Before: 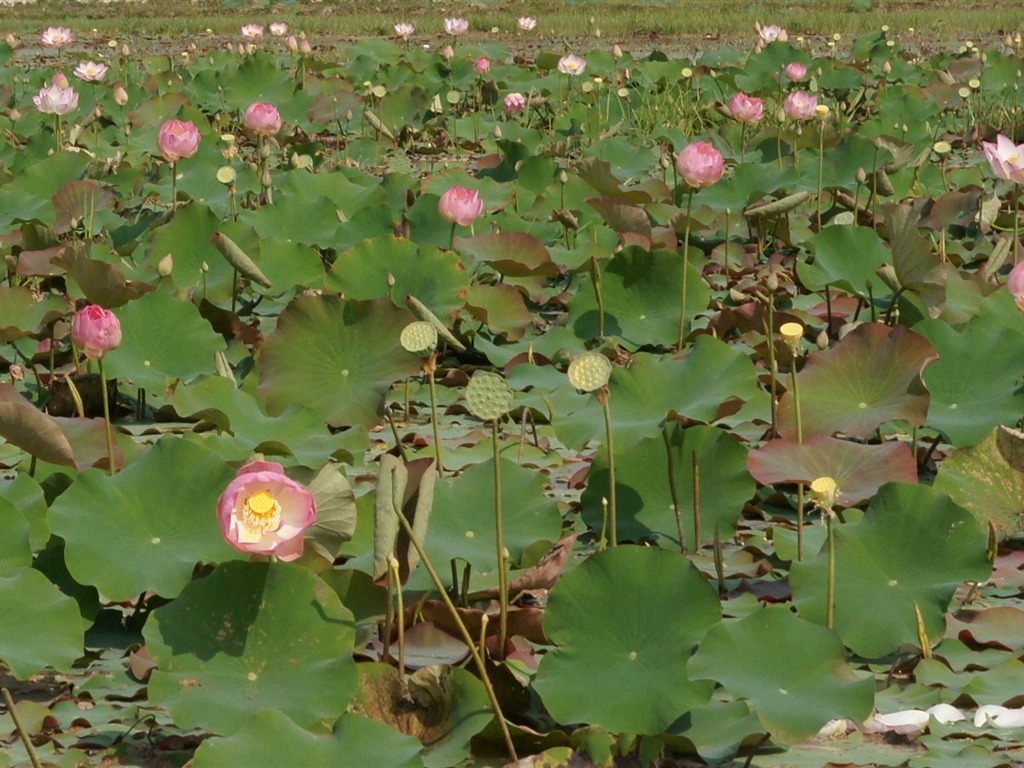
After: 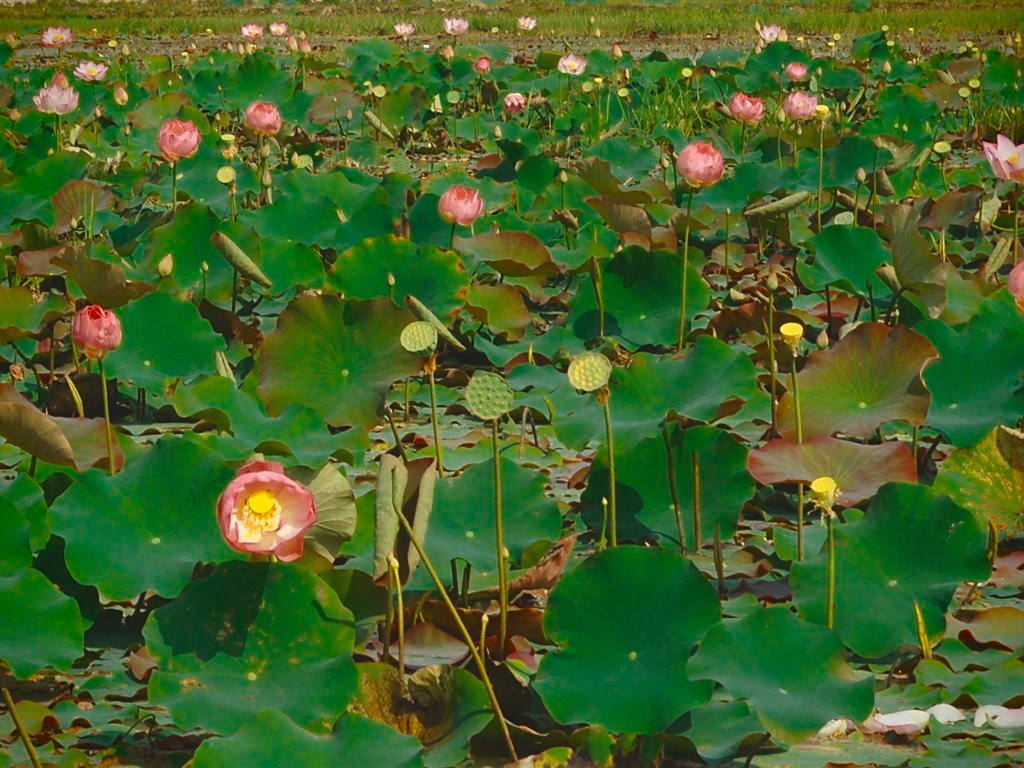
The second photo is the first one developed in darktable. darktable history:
exposure: black level correction -0.024, exposure -0.12 EV, compensate highlight preservation false
vignetting: fall-off start 79.81%, saturation 0.371, dithering 8-bit output
color zones: curves: ch0 [(0, 0.5) (0.125, 0.4) (0.25, 0.5) (0.375, 0.4) (0.5, 0.4) (0.625, 0.35) (0.75, 0.35) (0.875, 0.5)]; ch1 [(0, 0.35) (0.125, 0.45) (0.25, 0.35) (0.375, 0.35) (0.5, 0.35) (0.625, 0.35) (0.75, 0.45) (0.875, 0.35)]; ch2 [(0, 0.6) (0.125, 0.5) (0.25, 0.5) (0.375, 0.6) (0.5, 0.6) (0.625, 0.5) (0.75, 0.5) (0.875, 0.5)]
color balance rgb: global offset › luminance -0.51%, linear chroma grading › global chroma 0.983%, perceptual saturation grading › global saturation 49.514%, global vibrance 20%
sharpen: amount 0.208
contrast brightness saturation: contrast 0.178, saturation 0.299
